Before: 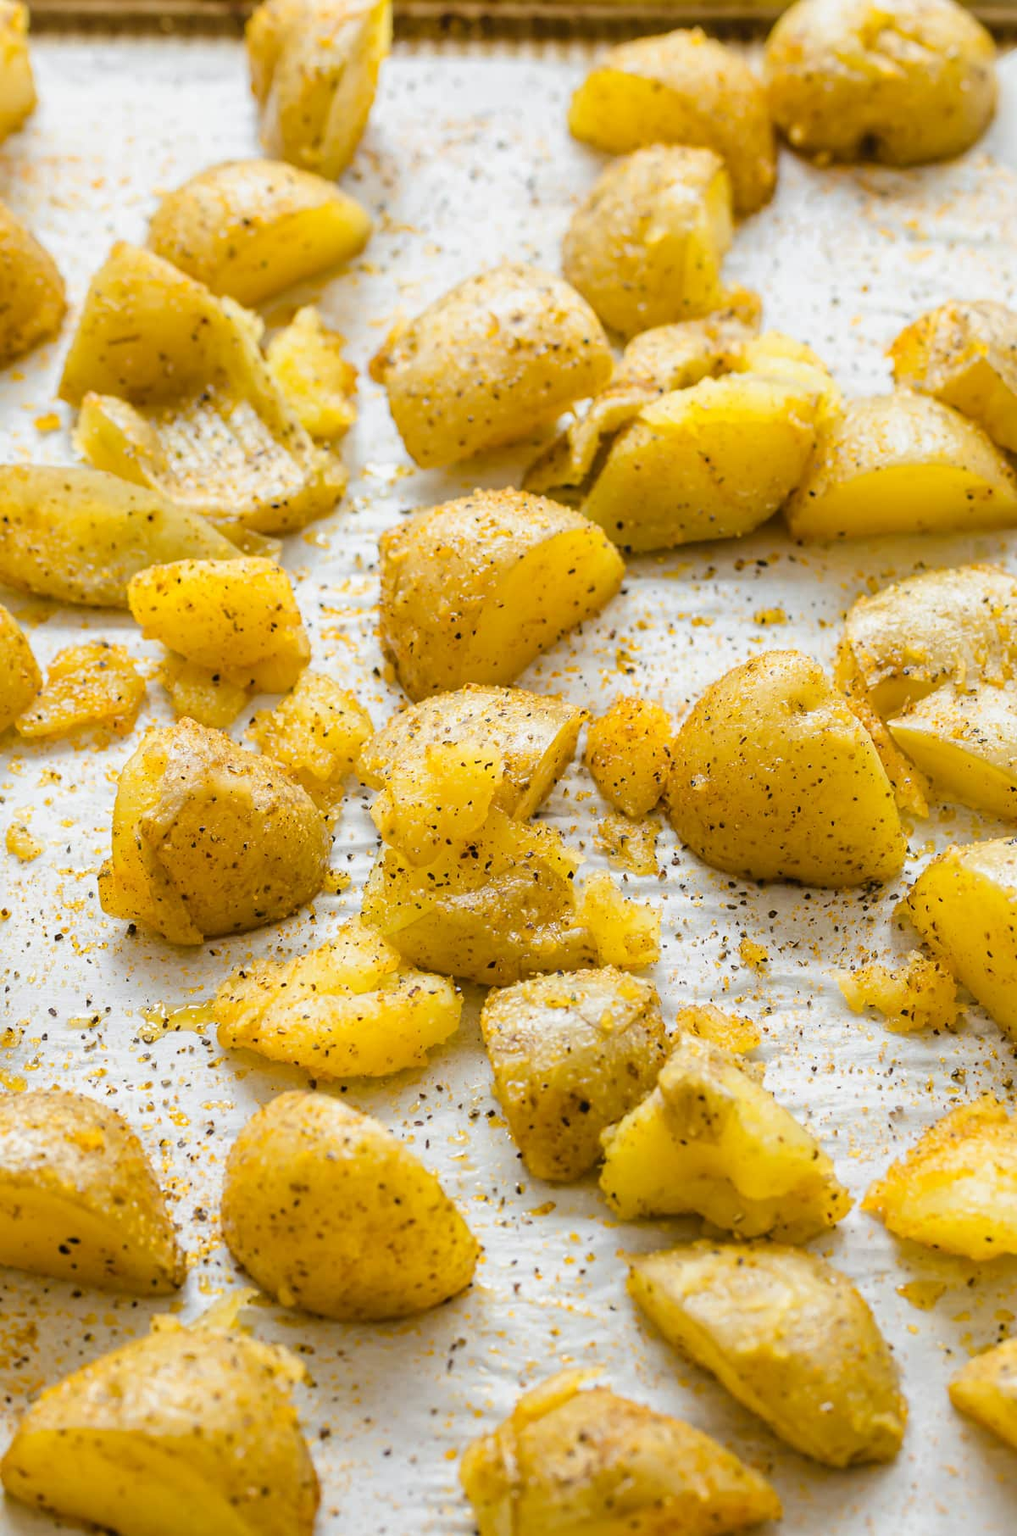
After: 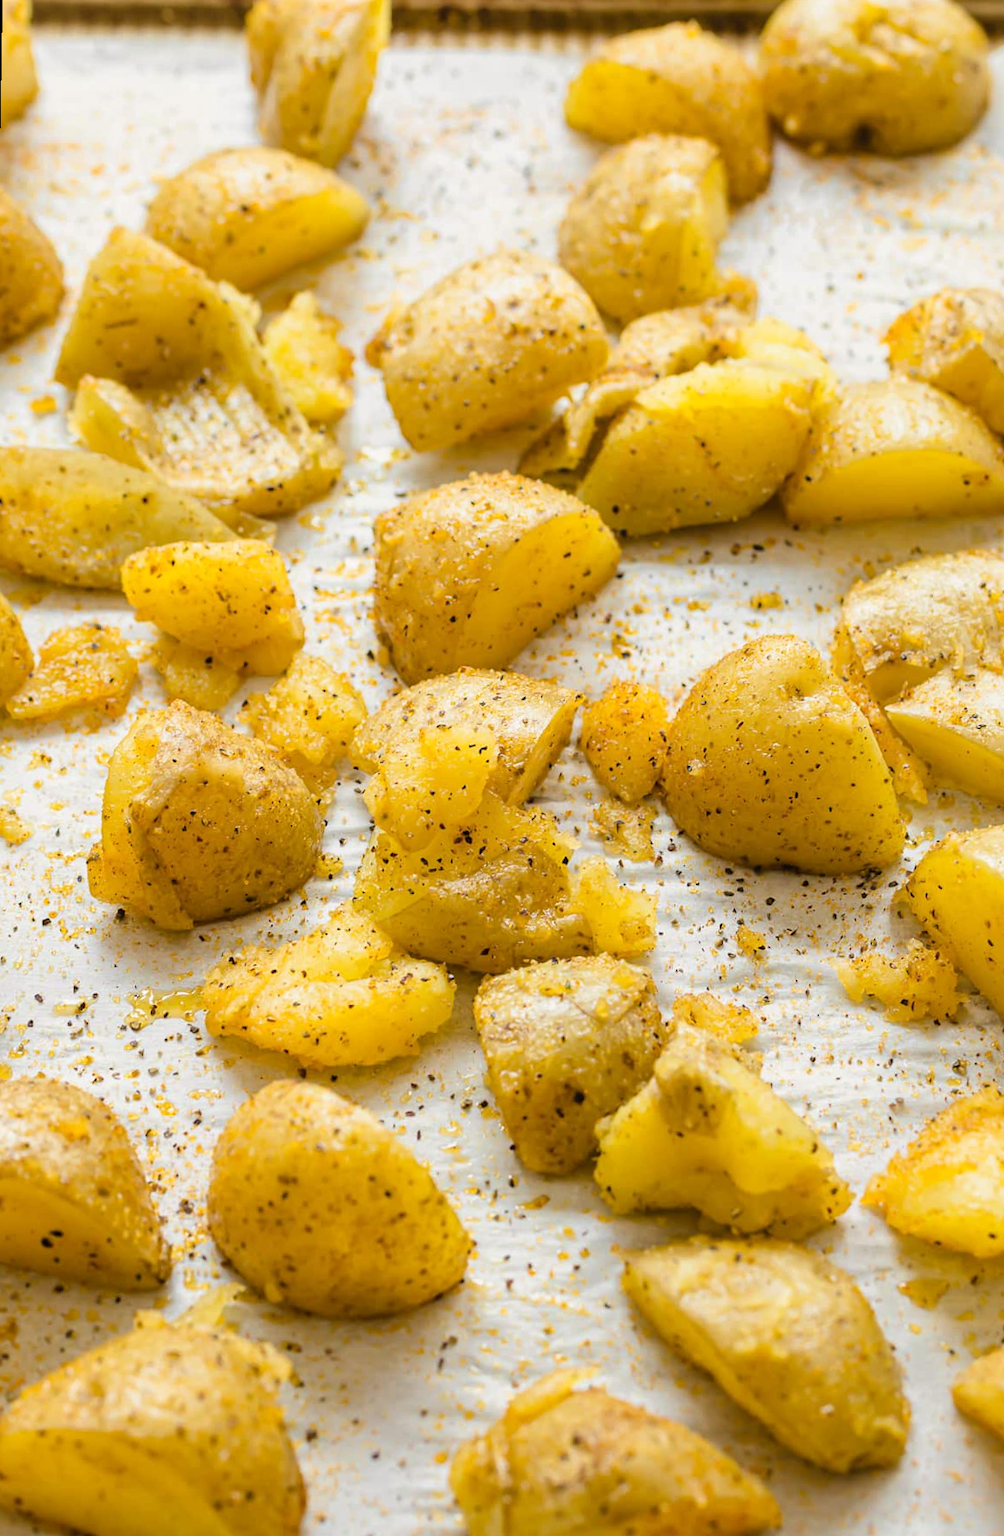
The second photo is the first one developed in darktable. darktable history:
white balance: red 1.009, blue 0.985
rotate and perspective: rotation 0.226°, lens shift (vertical) -0.042, crop left 0.023, crop right 0.982, crop top 0.006, crop bottom 0.994
velvia: on, module defaults
